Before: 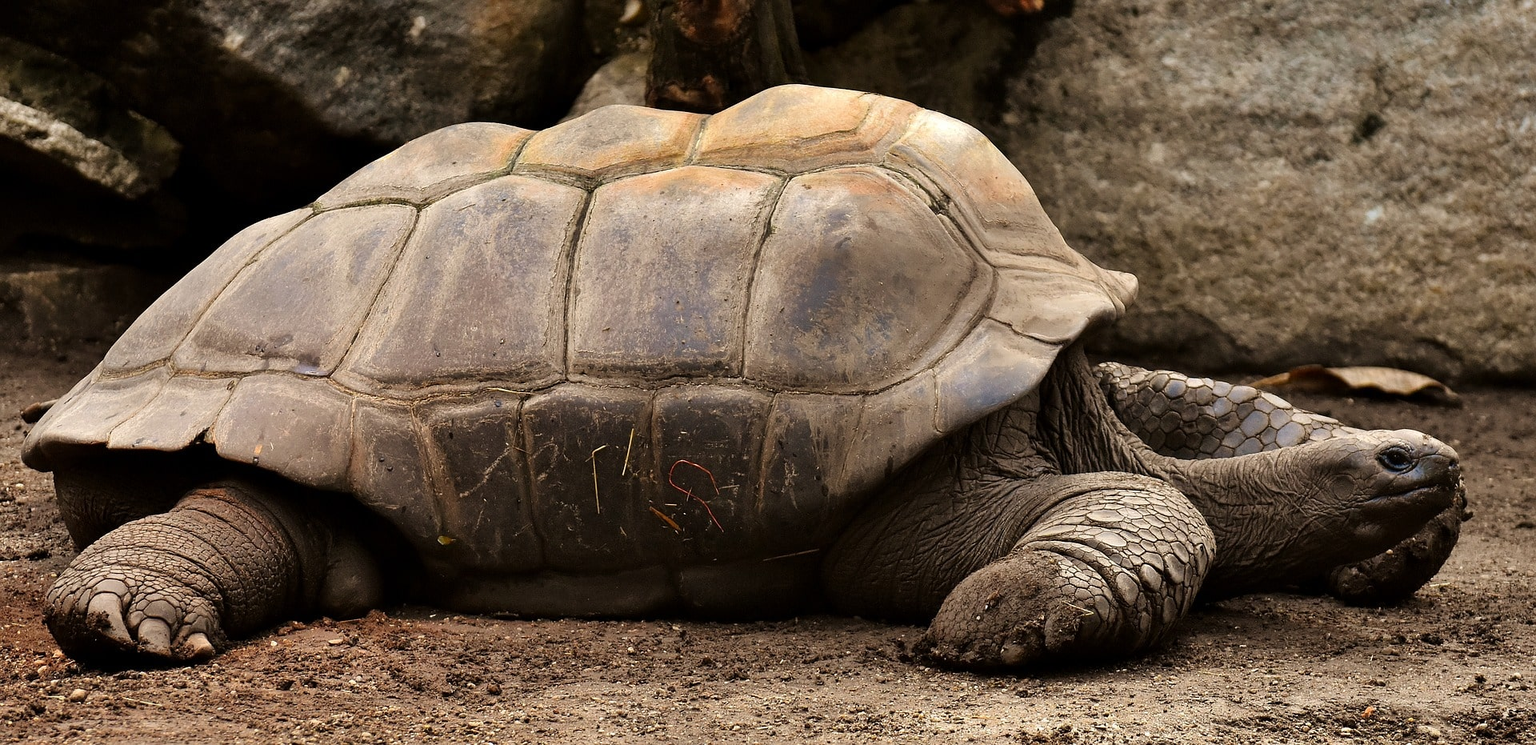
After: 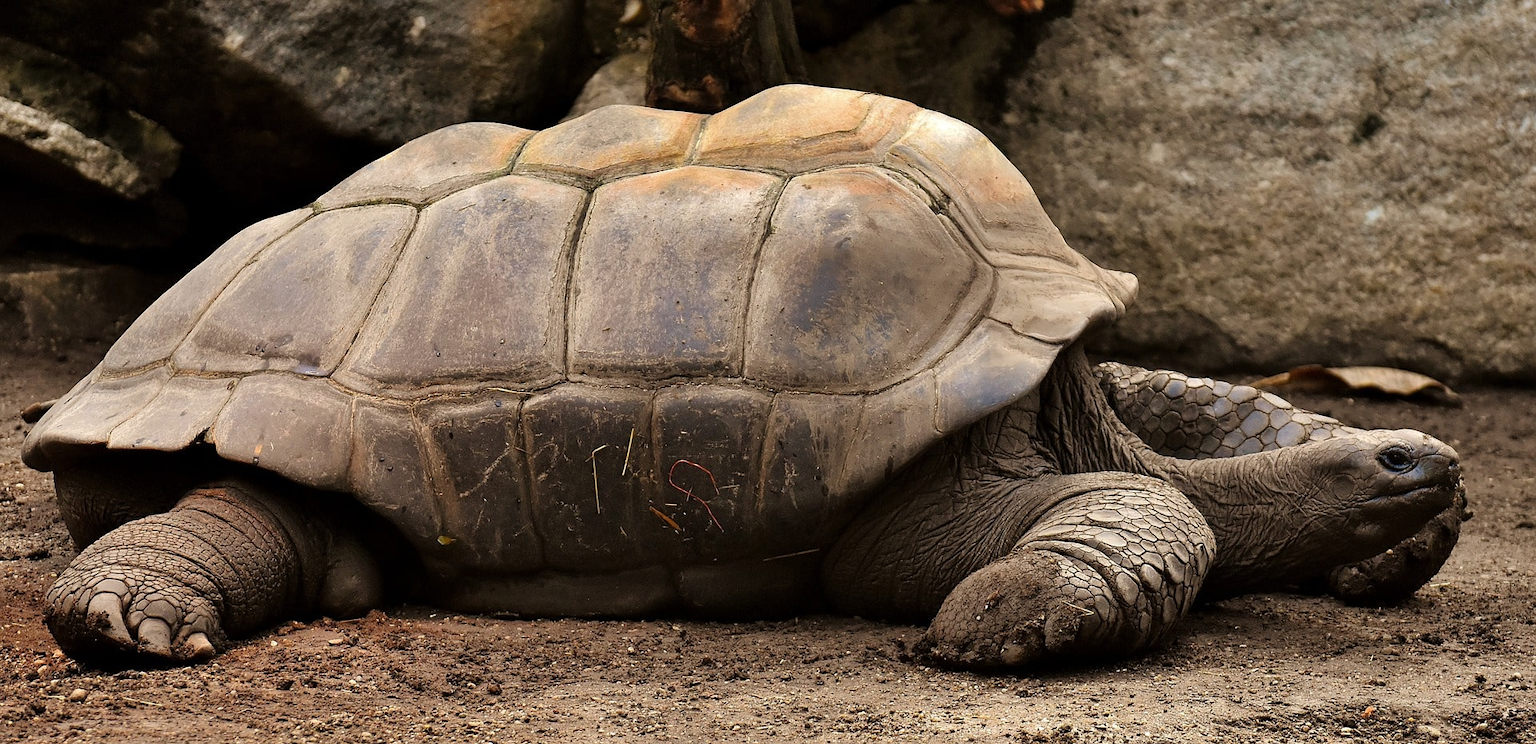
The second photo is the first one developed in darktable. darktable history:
shadows and highlights: shadows 25.05, highlights -24.08
